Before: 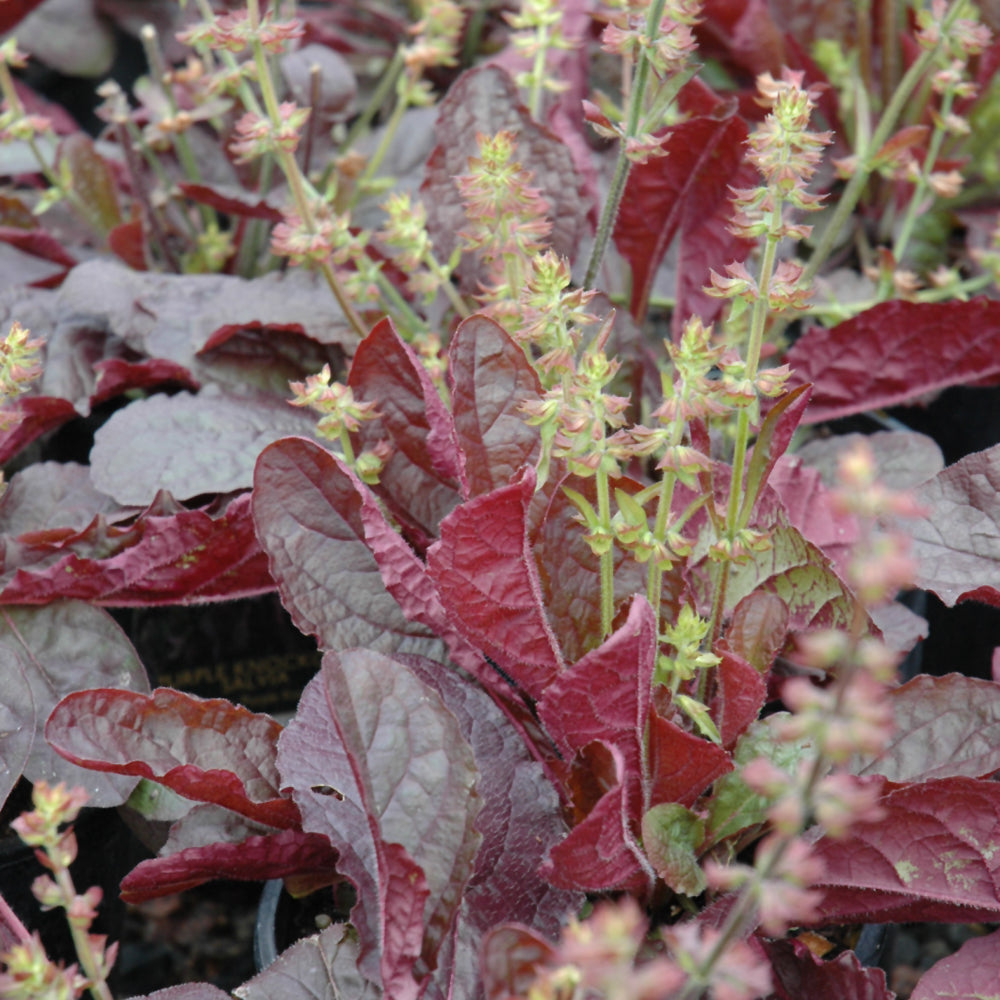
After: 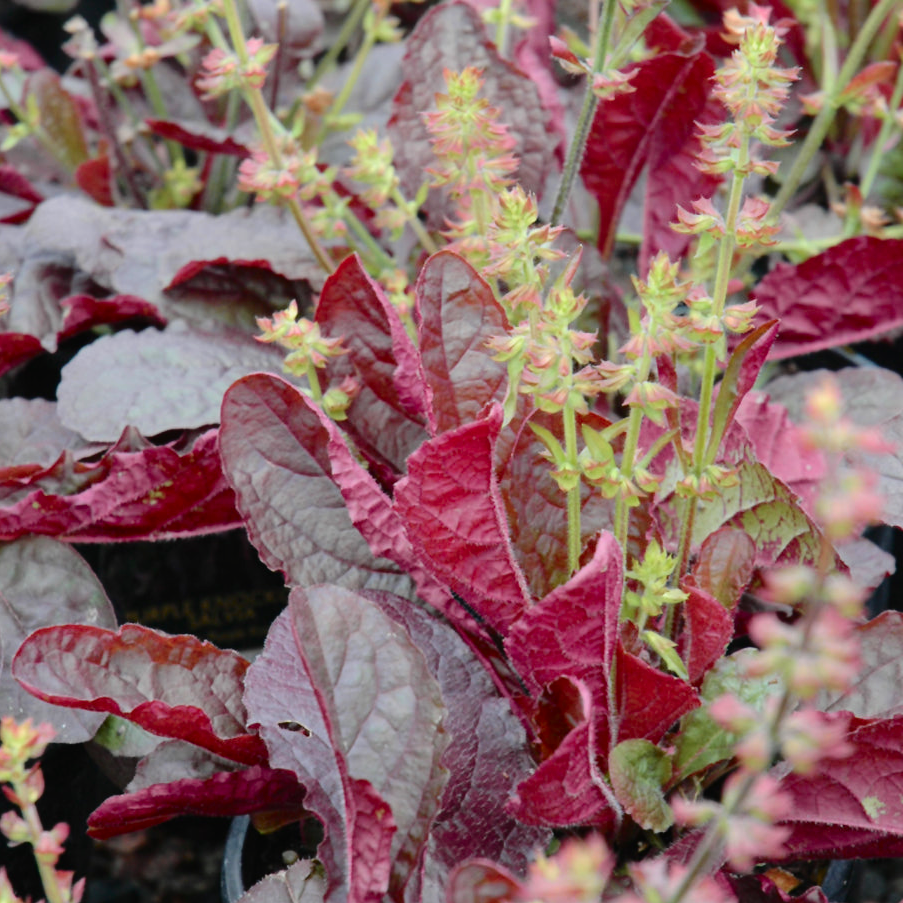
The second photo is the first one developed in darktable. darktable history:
white balance: emerald 1
crop: left 3.305%, top 6.436%, right 6.389%, bottom 3.258%
tone curve: curves: ch0 [(0, 0.008) (0.046, 0.032) (0.151, 0.108) (0.367, 0.379) (0.496, 0.526) (0.771, 0.786) (0.857, 0.85) (1, 0.965)]; ch1 [(0, 0) (0.248, 0.252) (0.388, 0.383) (0.482, 0.478) (0.499, 0.499) (0.518, 0.518) (0.544, 0.552) (0.585, 0.617) (0.683, 0.735) (0.823, 0.894) (1, 1)]; ch2 [(0, 0) (0.302, 0.284) (0.427, 0.417) (0.473, 0.47) (0.503, 0.503) (0.523, 0.518) (0.55, 0.563) (0.624, 0.643) (0.753, 0.764) (1, 1)], color space Lab, independent channels, preserve colors none
